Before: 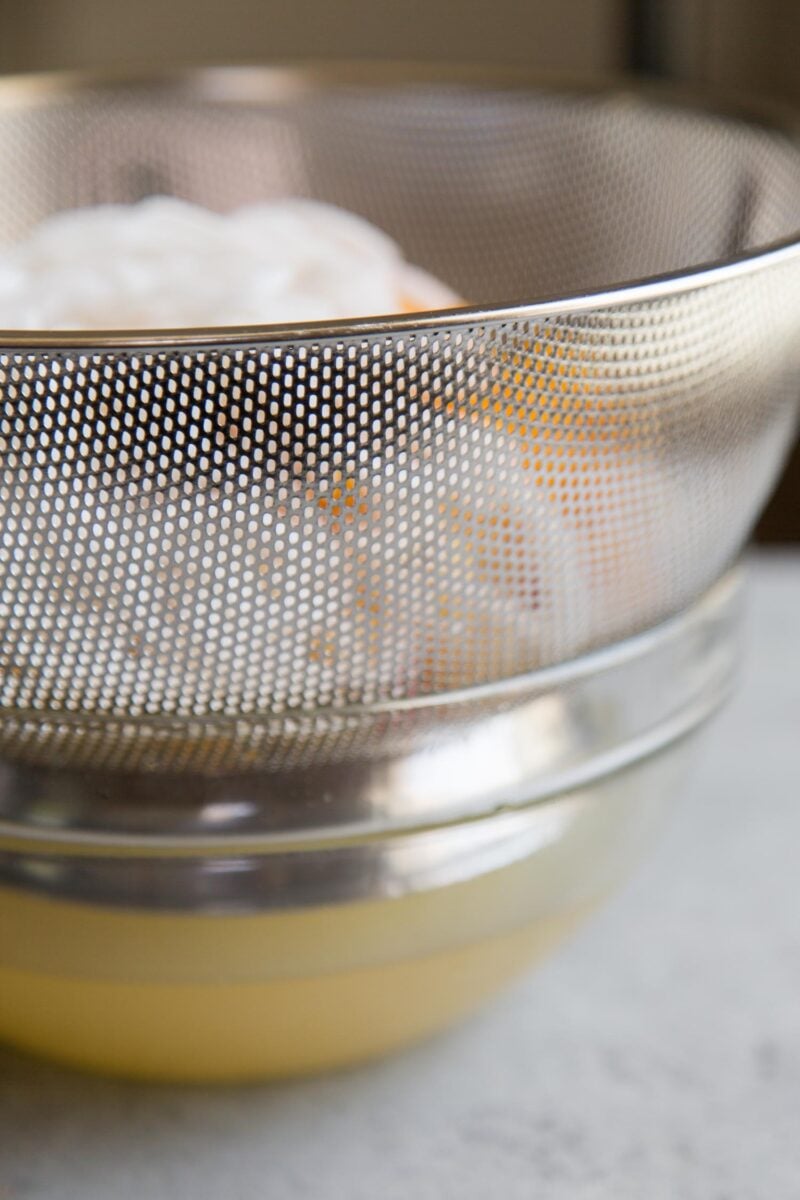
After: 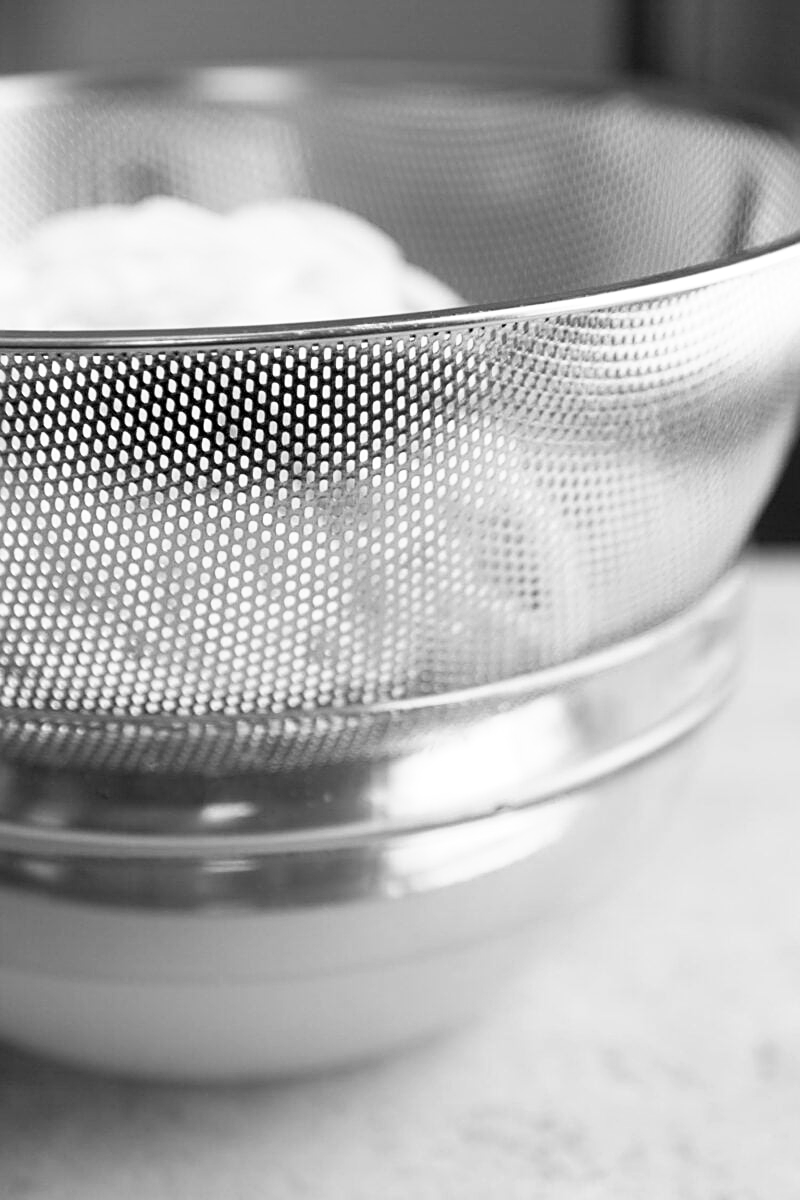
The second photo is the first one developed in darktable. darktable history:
color balance rgb: linear chroma grading › global chroma 3.45%, perceptual saturation grading › global saturation 11.24%, perceptual brilliance grading › global brilliance 3.04%, global vibrance 2.8%
sharpen: on, module defaults
base curve: curves: ch0 [(0, 0) (0.688, 0.865) (1, 1)], preserve colors none
contrast brightness saturation: saturation -1
